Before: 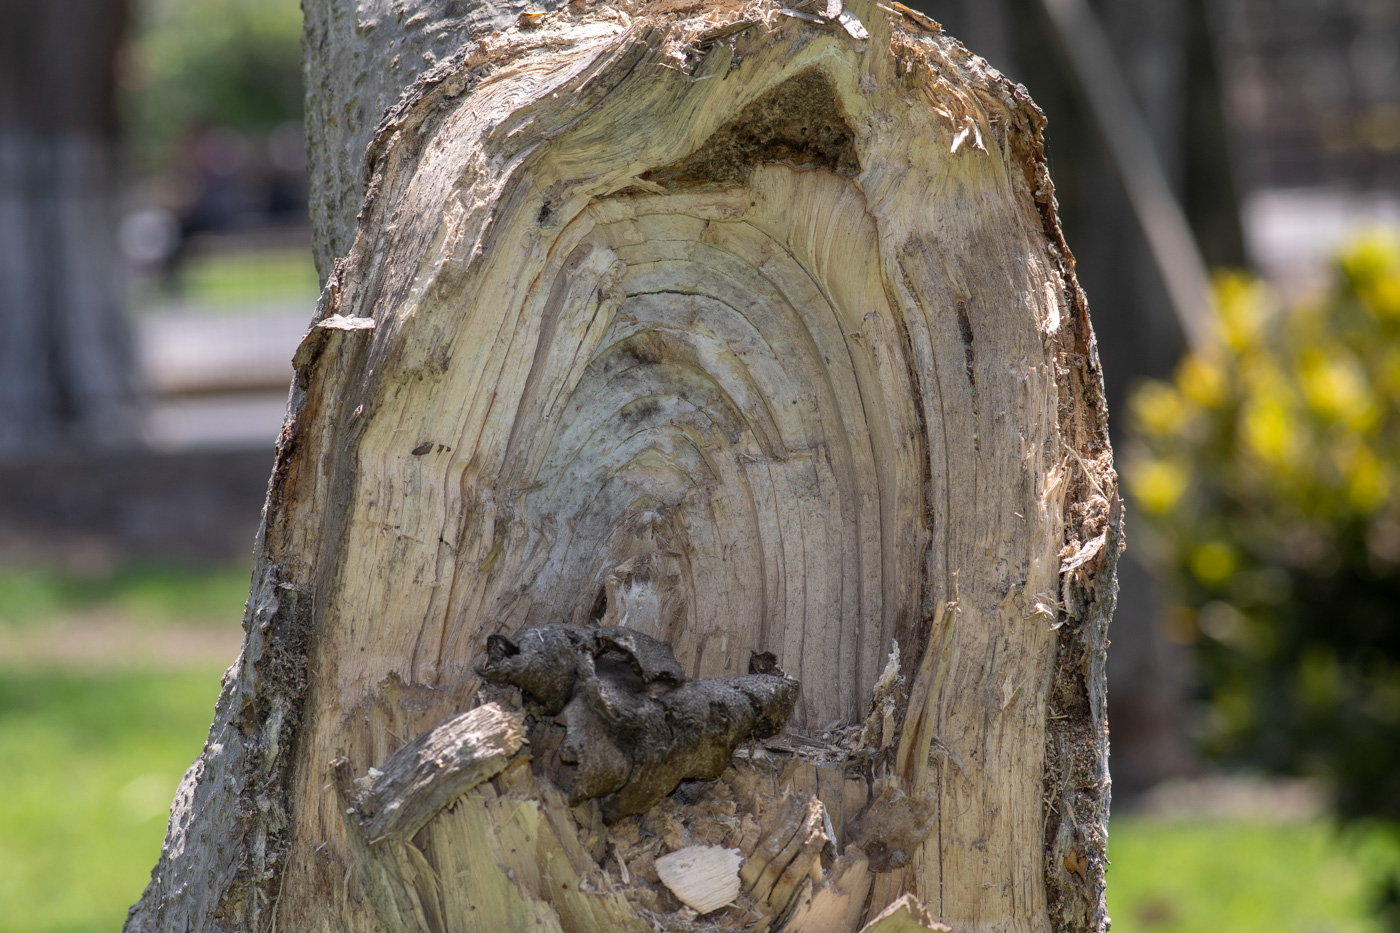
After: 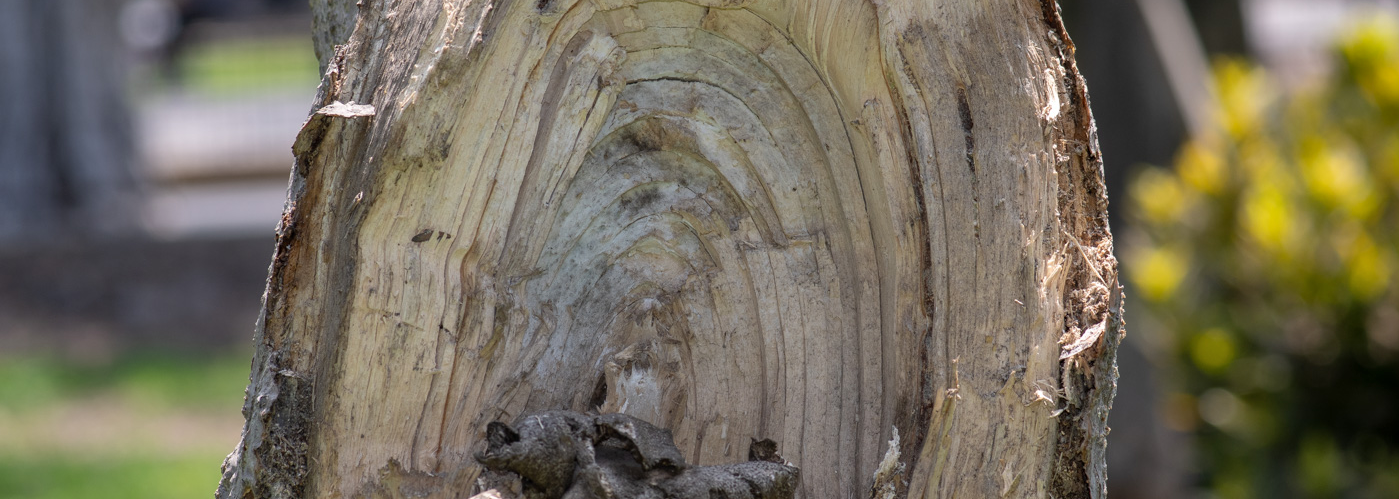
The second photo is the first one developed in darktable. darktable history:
crop and rotate: top 23.043%, bottom 23.437%
shadows and highlights: shadows 24.5, highlights -78.15, soften with gaussian
